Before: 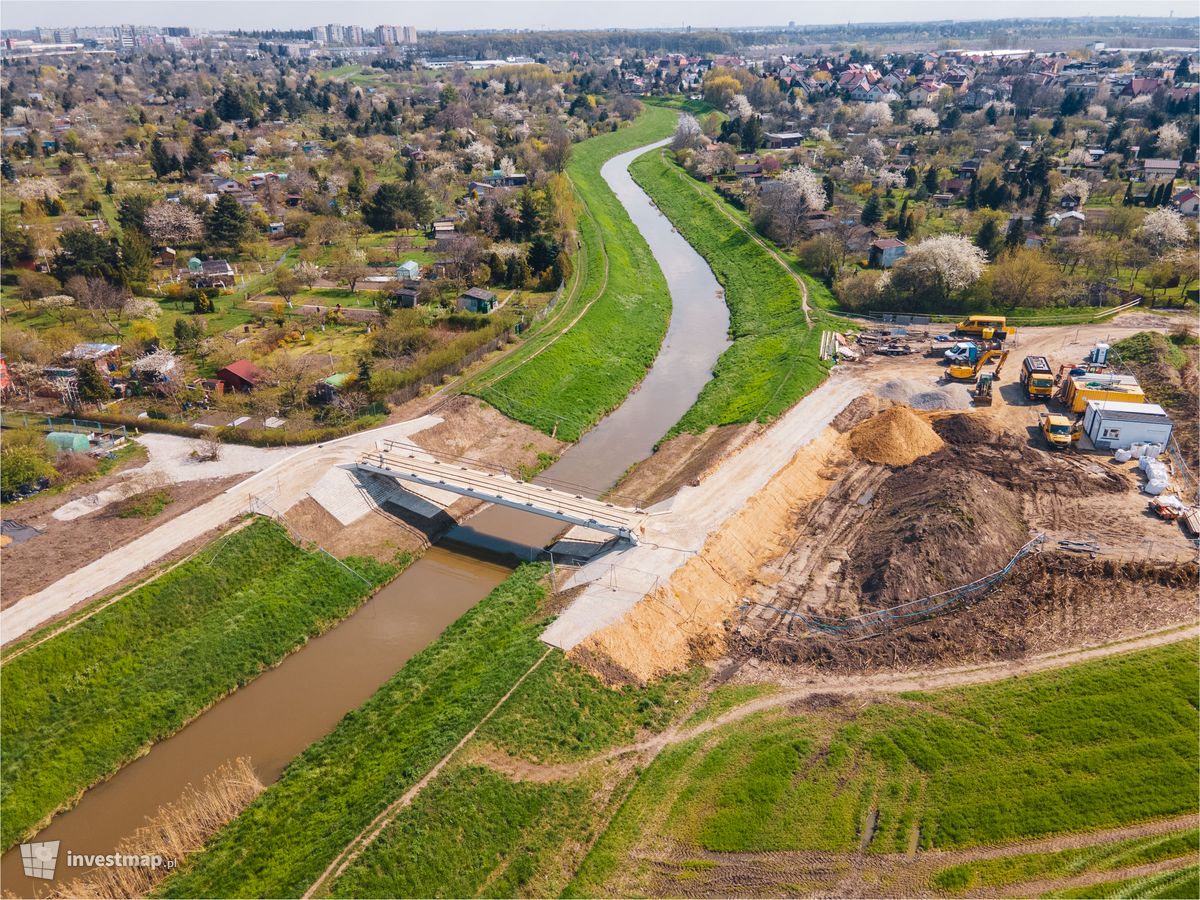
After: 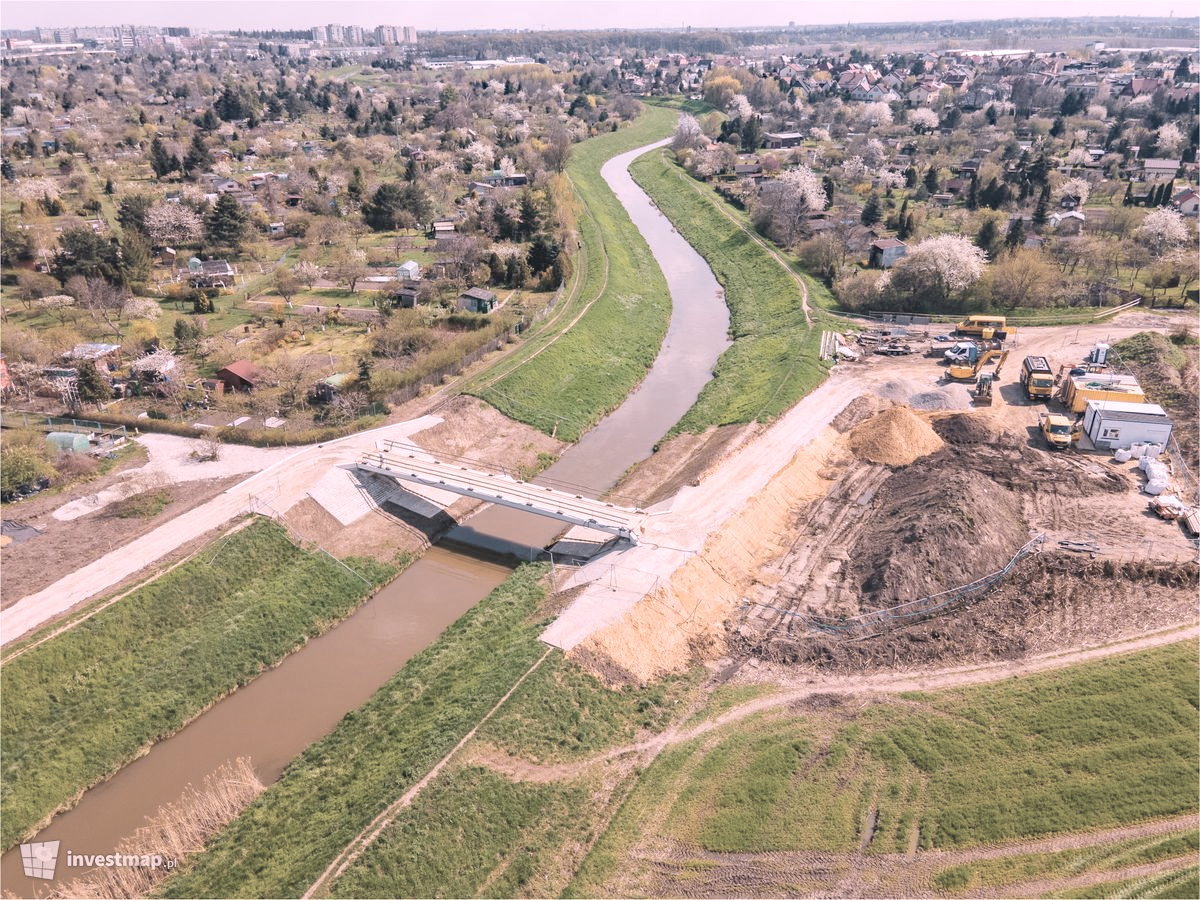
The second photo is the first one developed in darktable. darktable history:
contrast brightness saturation: brightness 0.18, saturation -0.5
white balance: red 1.188, blue 1.11
haze removal: compatibility mode true, adaptive false
